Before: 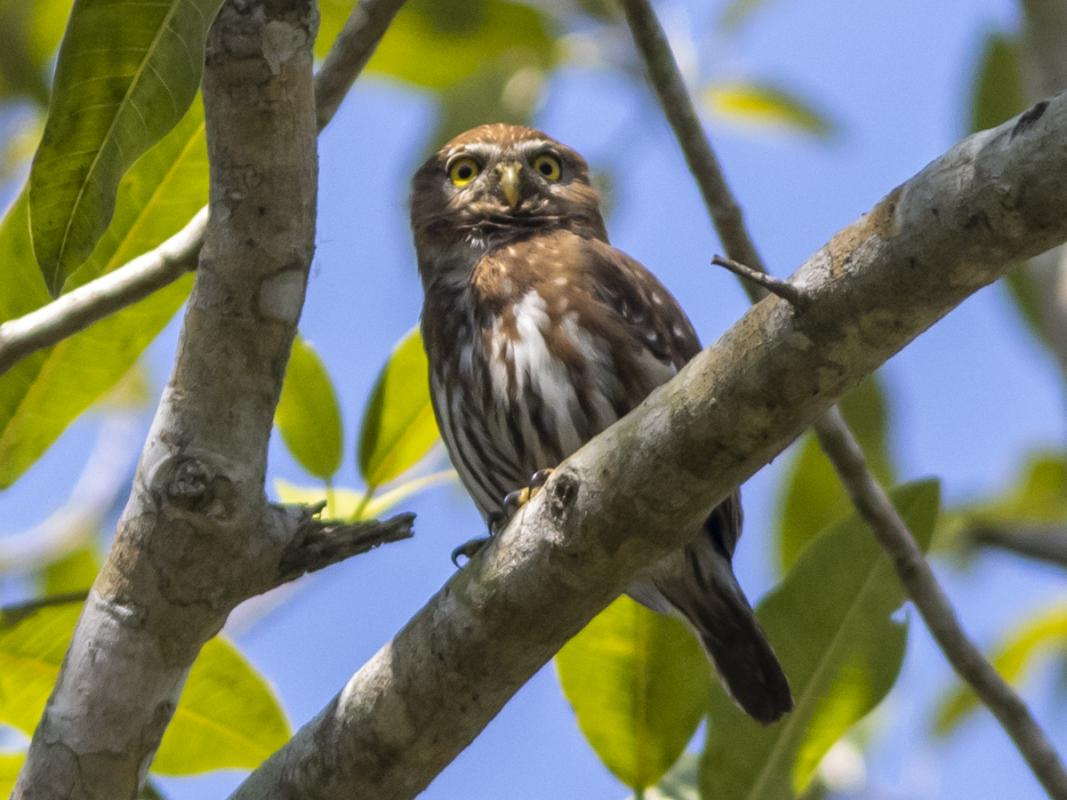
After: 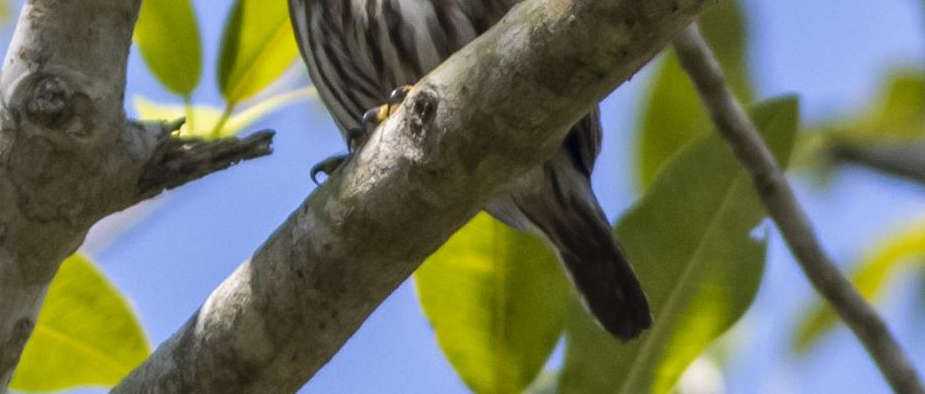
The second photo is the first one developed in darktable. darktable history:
sharpen: radius 5.345, amount 0.314, threshold 26.244
crop and rotate: left 13.275%, top 47.942%, bottom 2.74%
